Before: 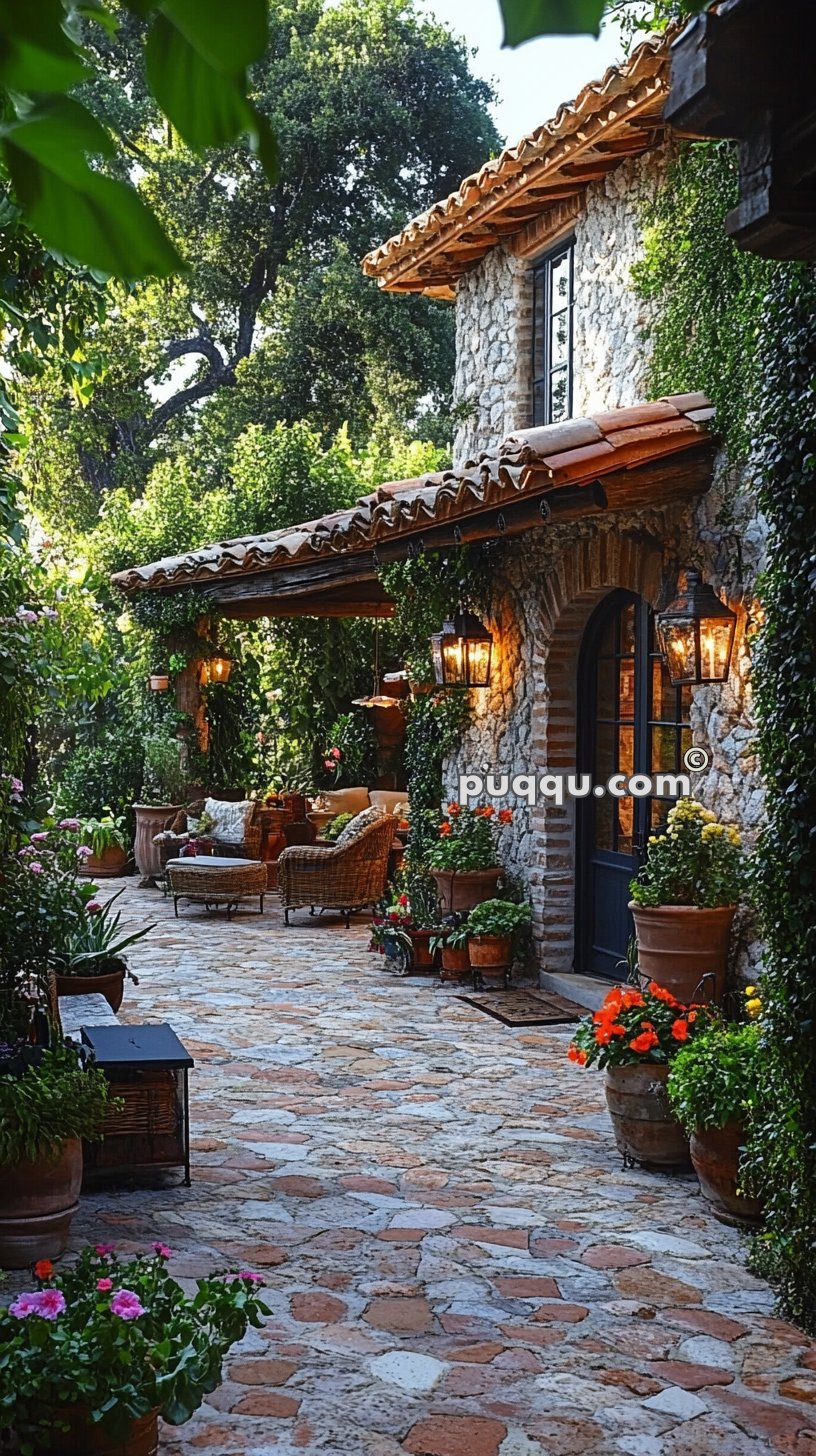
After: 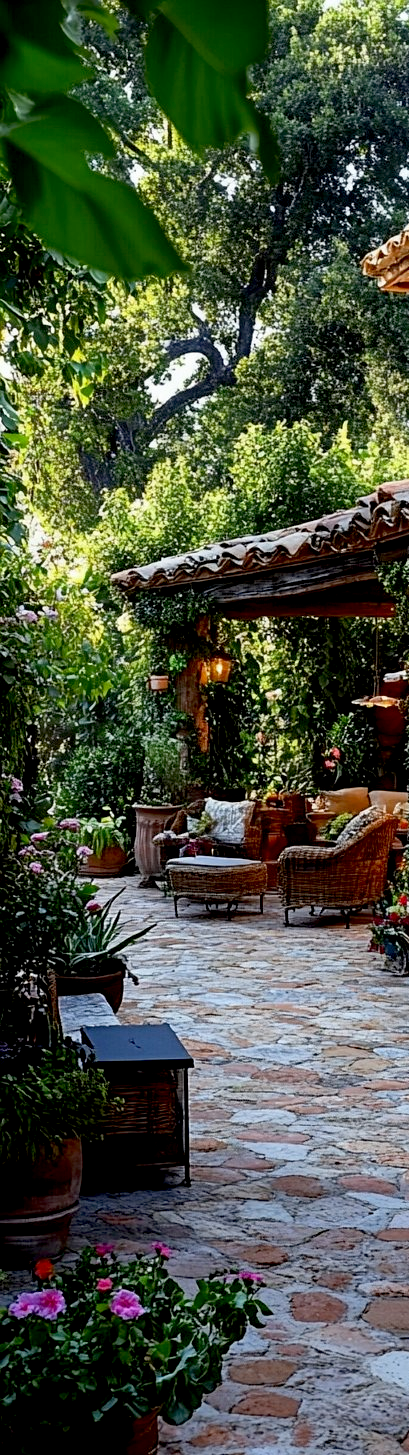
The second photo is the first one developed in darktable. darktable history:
crop and rotate: left 0.058%, top 0%, right 49.723%
exposure: black level correction 0.016, exposure -0.009 EV, compensate exposure bias true, compensate highlight preservation false
